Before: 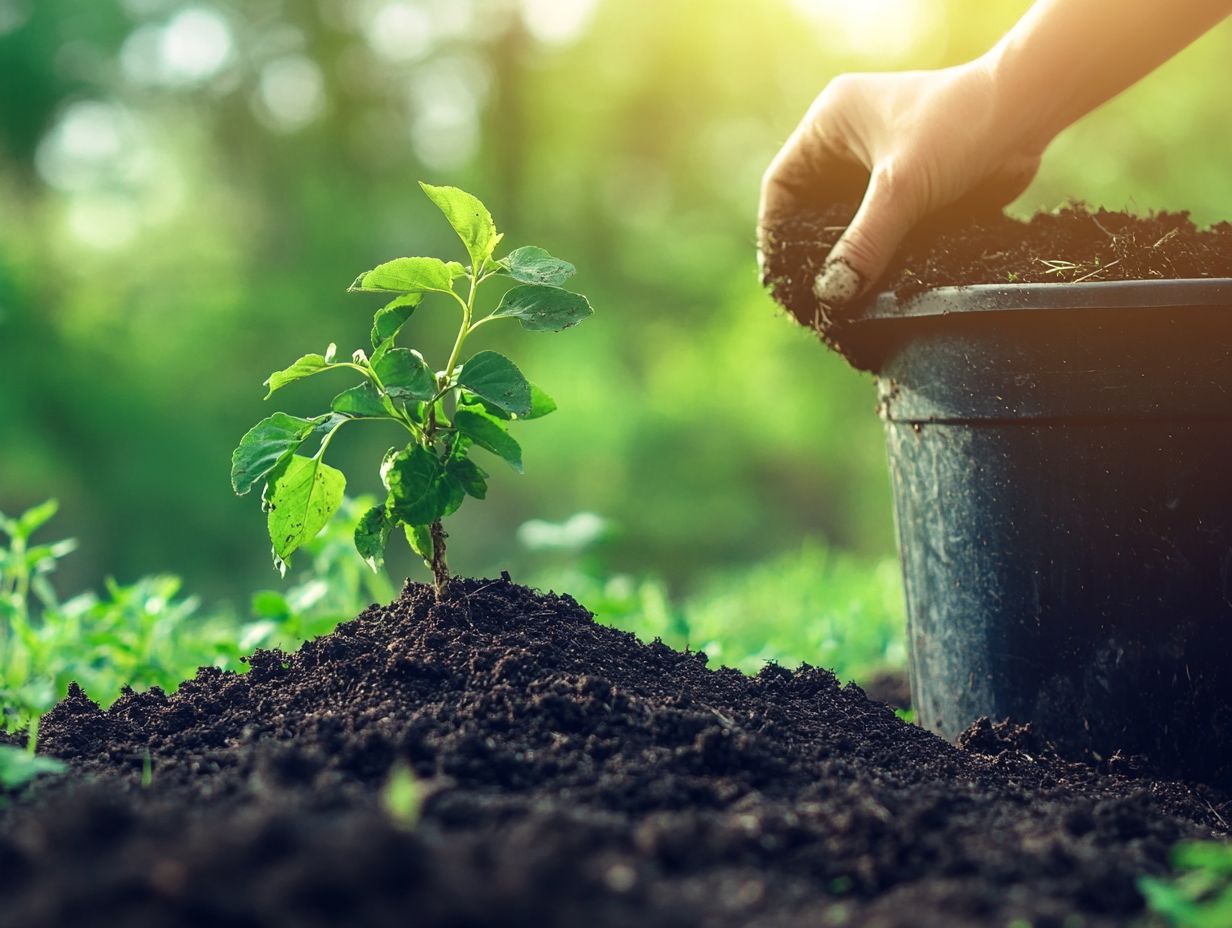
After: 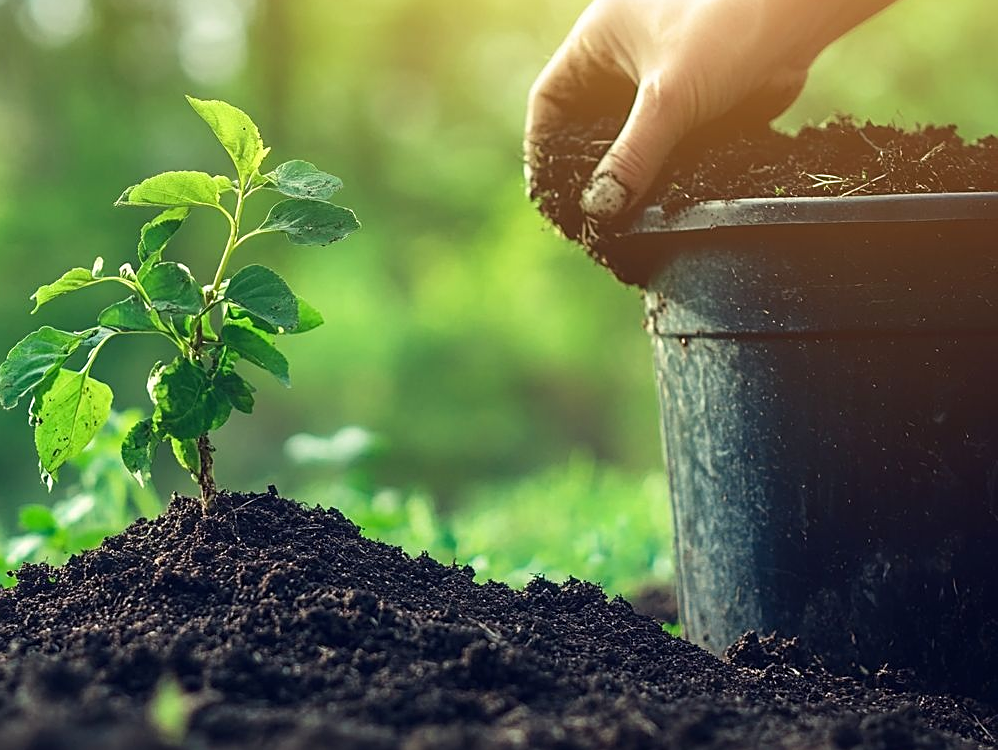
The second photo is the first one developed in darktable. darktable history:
crop: left 18.926%, top 9.334%, right 0.001%, bottom 9.769%
sharpen: on, module defaults
